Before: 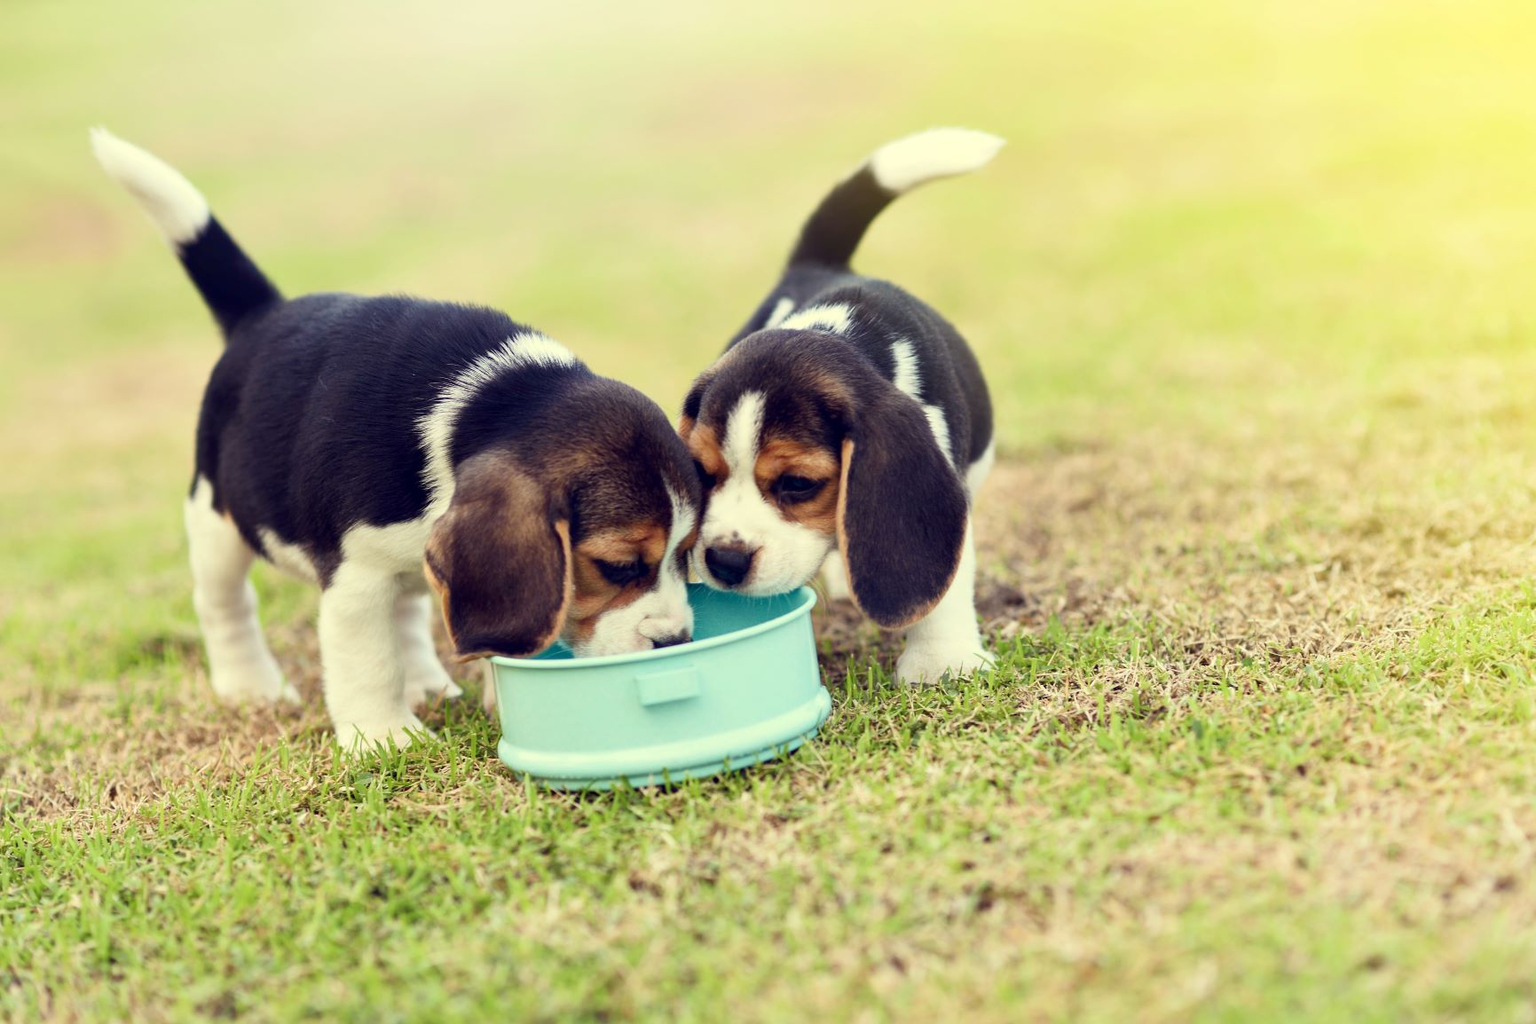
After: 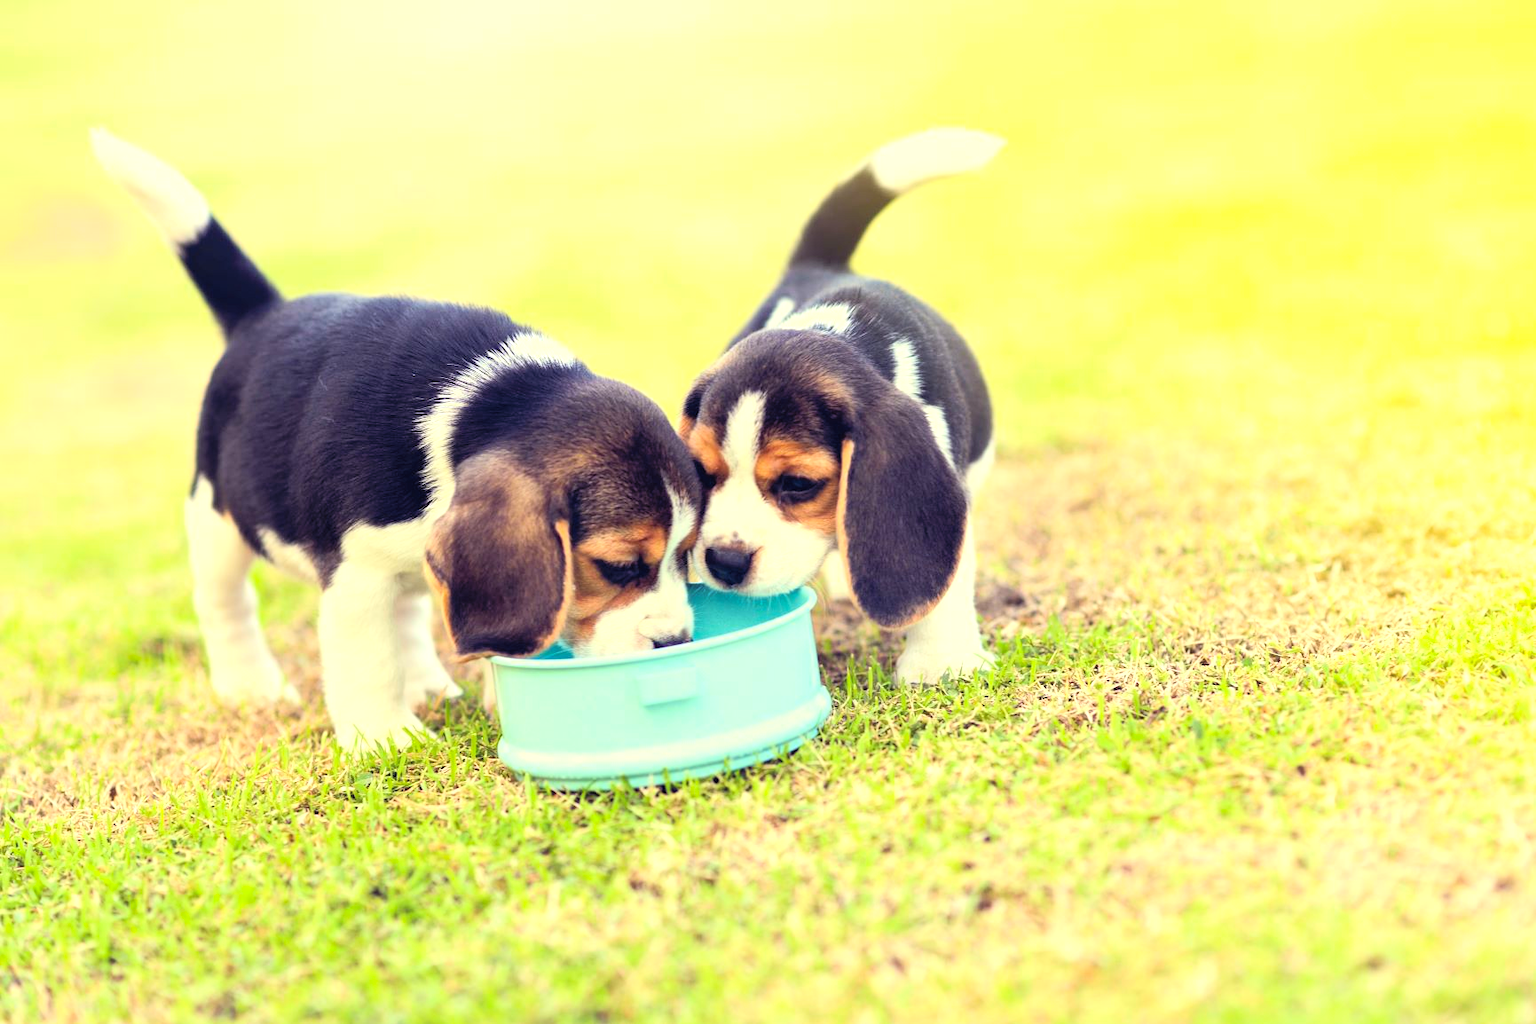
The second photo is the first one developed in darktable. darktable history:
white balance: emerald 1
contrast brightness saturation: contrast 0.1, brightness 0.3, saturation 0.14
exposure: exposure 0.2 EV, compensate highlight preservation false
tone equalizer: -8 EV -0.417 EV, -7 EV -0.389 EV, -6 EV -0.333 EV, -5 EV -0.222 EV, -3 EV 0.222 EV, -2 EV 0.333 EV, -1 EV 0.389 EV, +0 EV 0.417 EV, edges refinement/feathering 500, mask exposure compensation -1.57 EV, preserve details no
color balance rgb: perceptual saturation grading › global saturation 10%, global vibrance 10%
